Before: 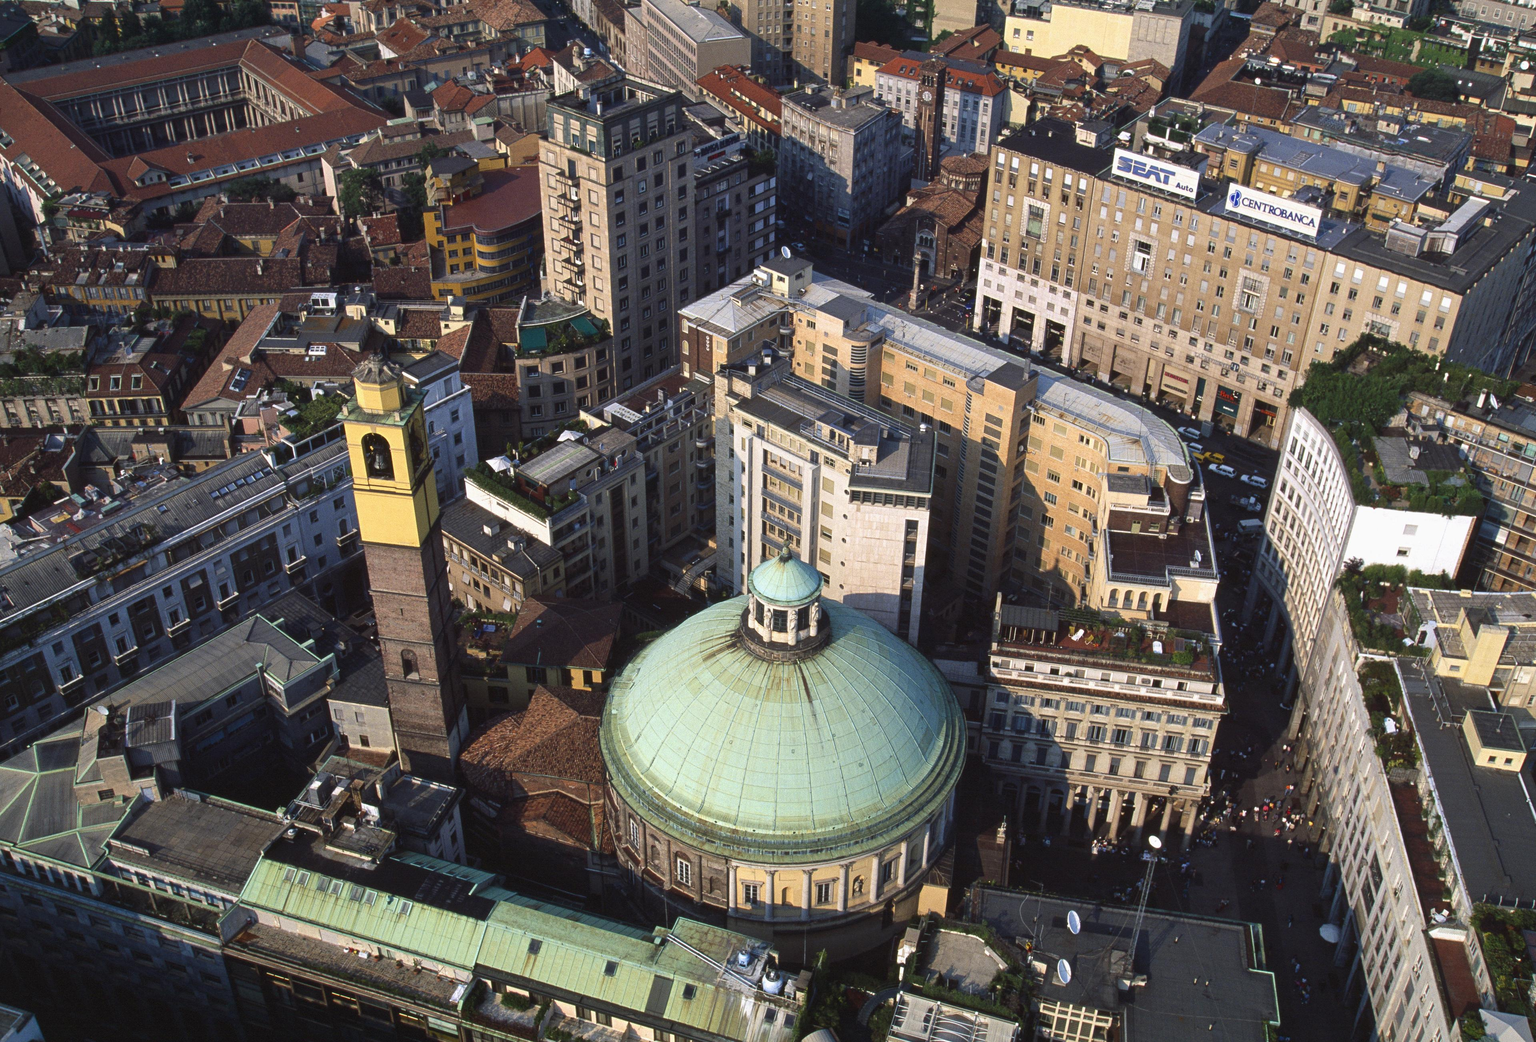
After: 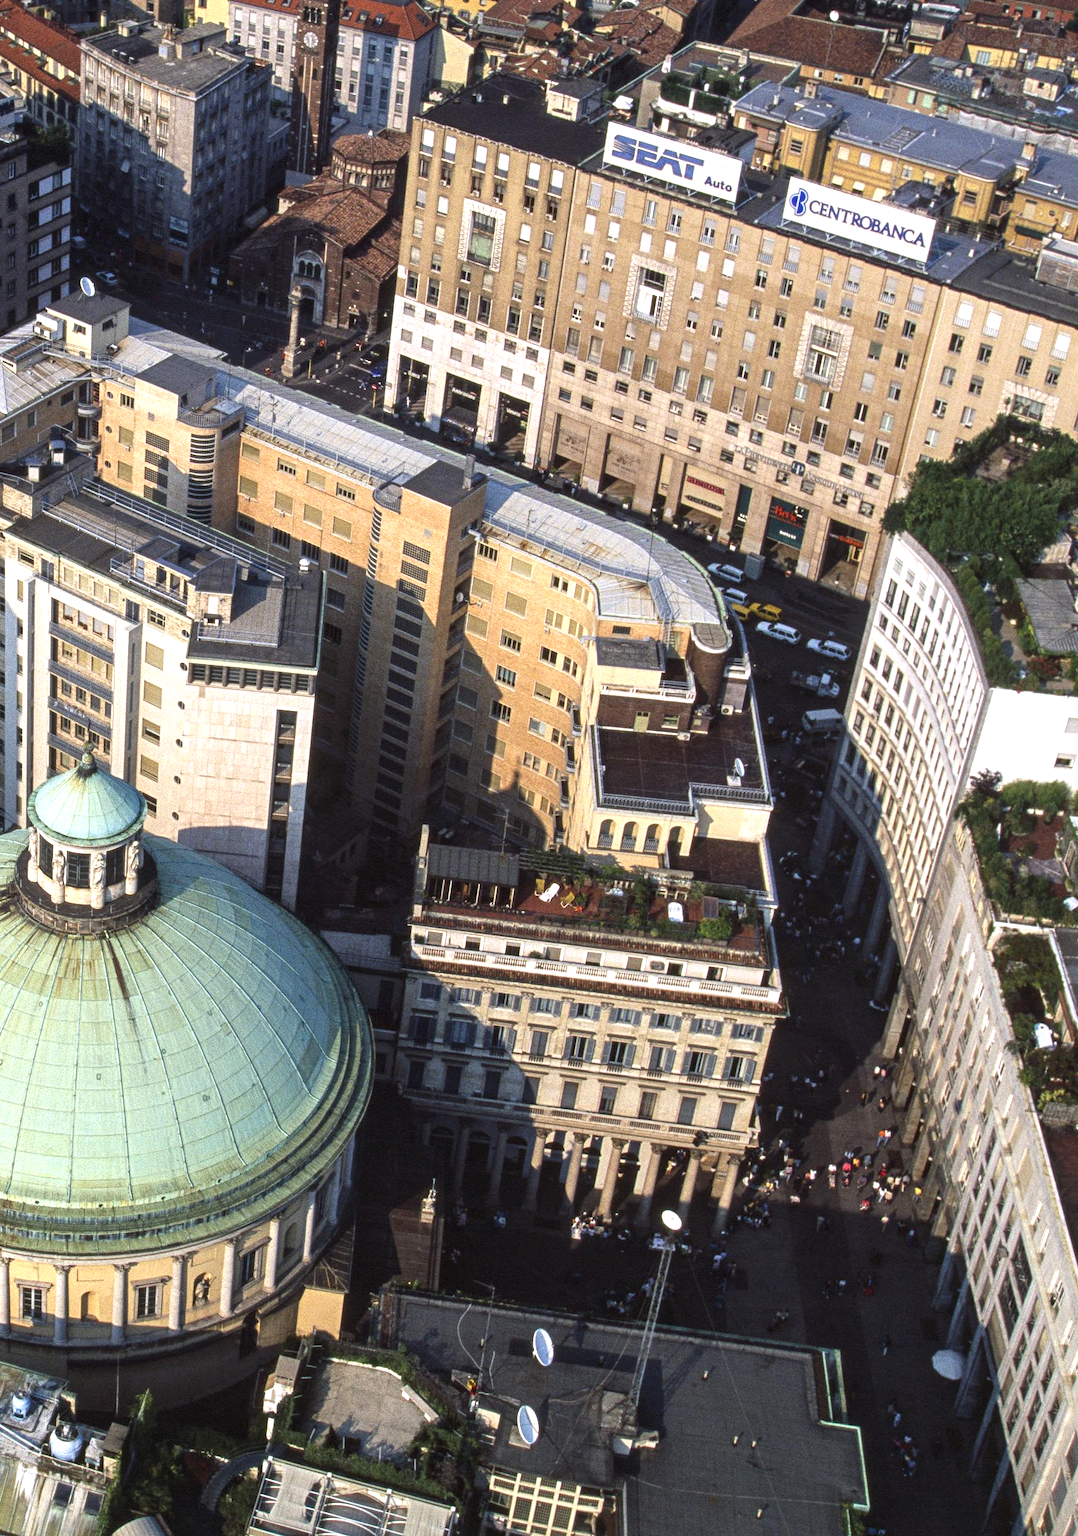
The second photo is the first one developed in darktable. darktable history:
crop: left 47.582%, top 6.869%, right 8.021%
local contrast: on, module defaults
tone equalizer: -8 EV -0.41 EV, -7 EV -0.426 EV, -6 EV -0.337 EV, -5 EV -0.229 EV, -3 EV 0.192 EV, -2 EV 0.354 EV, -1 EV 0.405 EV, +0 EV 0.419 EV
